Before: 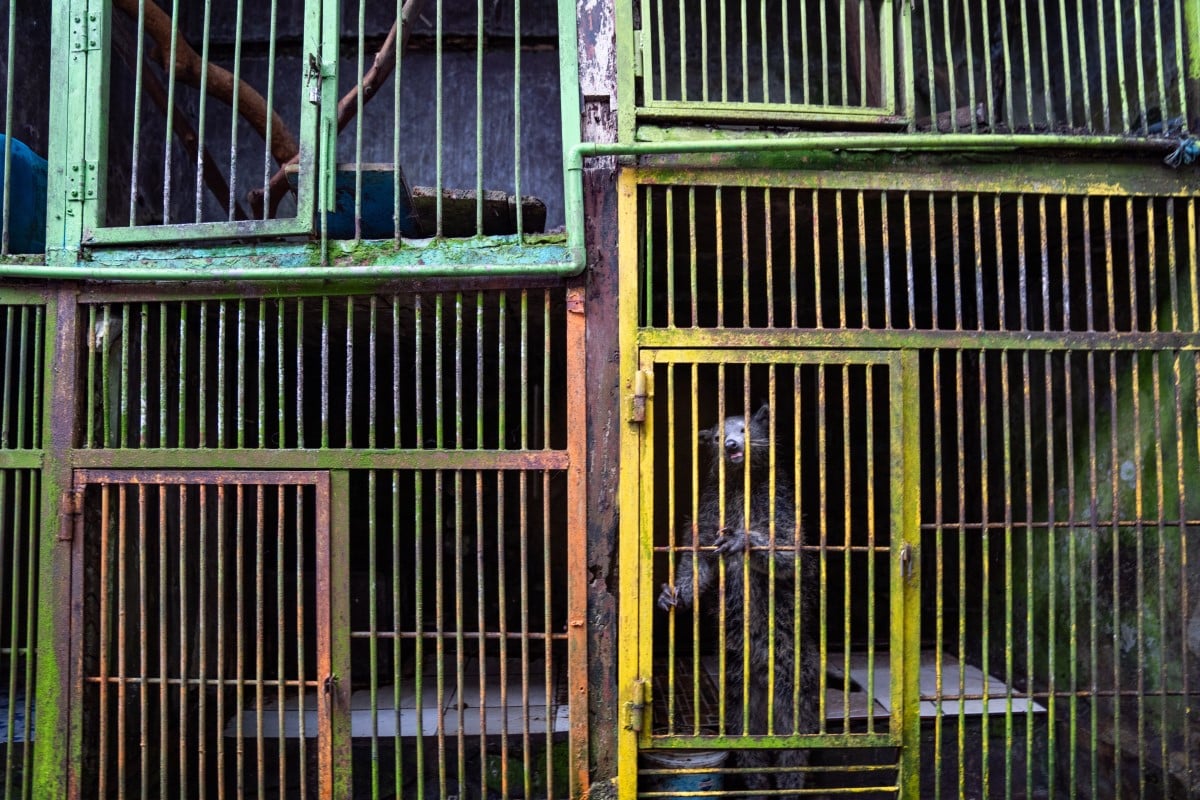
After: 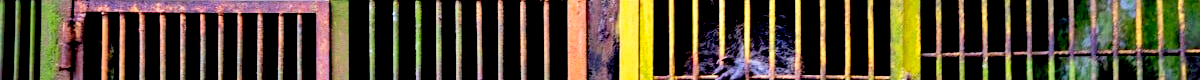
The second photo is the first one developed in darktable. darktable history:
contrast brightness saturation: contrast 0.03, brightness 0.06, saturation 0.13
shadows and highlights: soften with gaussian
exposure: black level correction 0.029, exposure -0.073 EV, compensate highlight preservation false
velvia: on, module defaults
crop and rotate: top 59.084%, bottom 30.916%
base curve: curves: ch0 [(0, 0) (0.688, 0.865) (1, 1)], preserve colors none
white balance: red 0.984, blue 1.059
